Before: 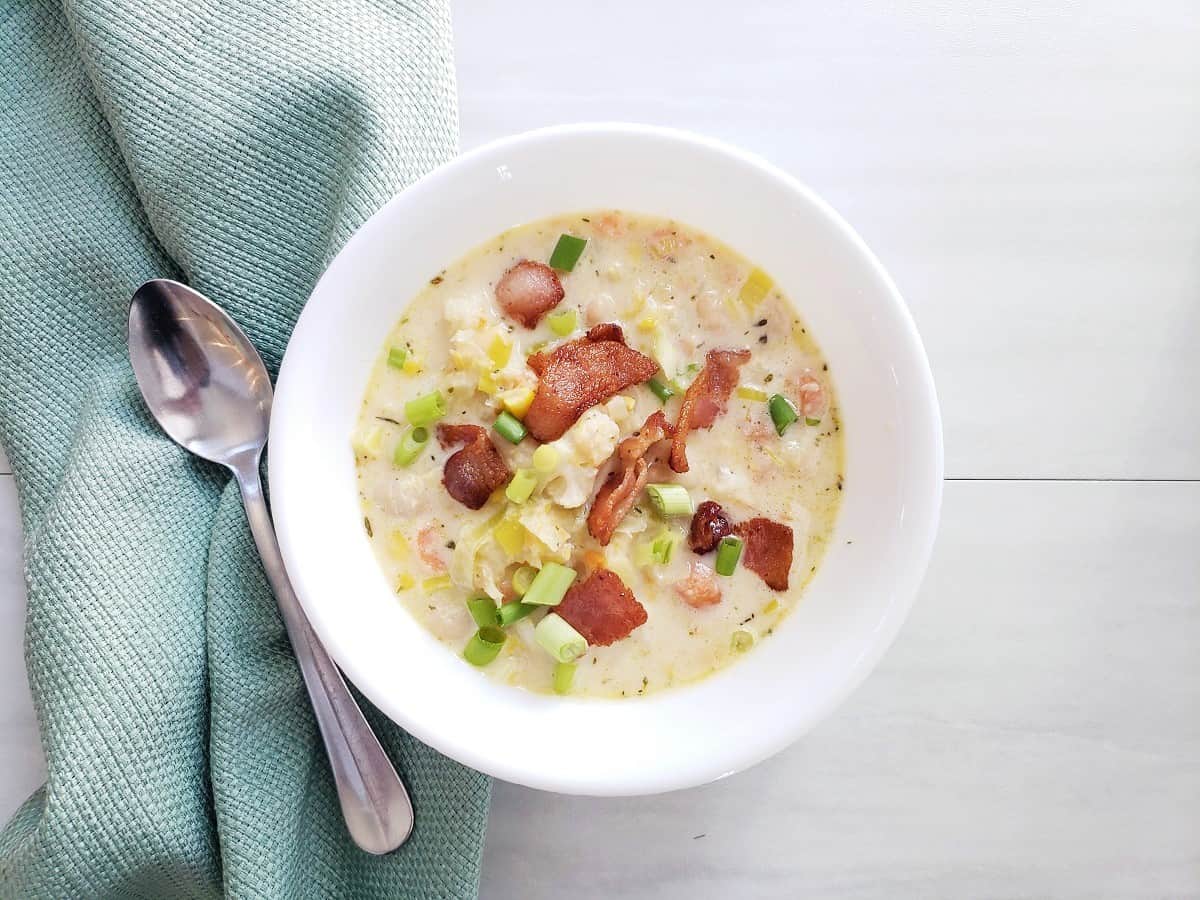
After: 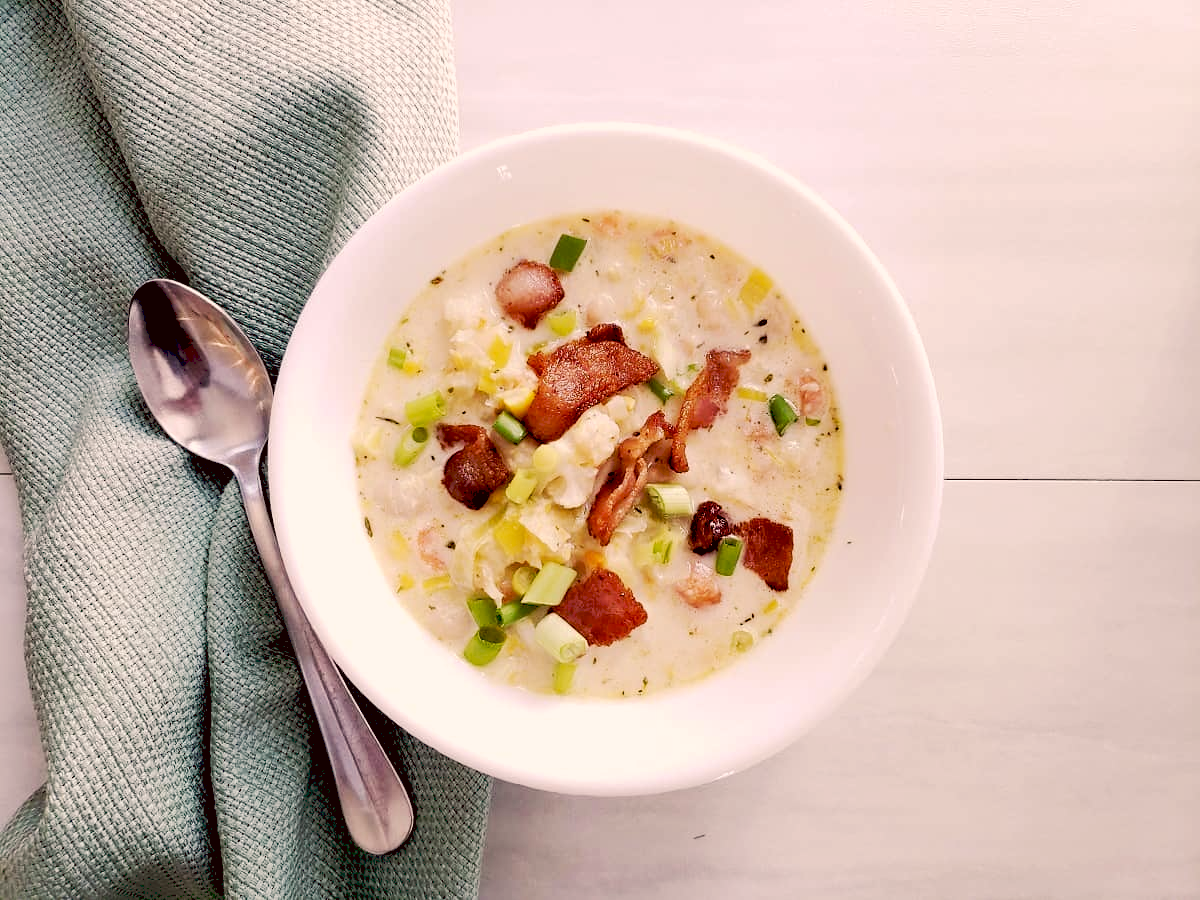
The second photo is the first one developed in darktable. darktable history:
exposure: black level correction 0.055, exposure -0.037 EV, compensate exposure bias true, compensate highlight preservation false
tone curve: curves: ch0 [(0, 0) (0.003, 0.156) (0.011, 0.156) (0.025, 0.157) (0.044, 0.164) (0.069, 0.172) (0.1, 0.181) (0.136, 0.191) (0.177, 0.214) (0.224, 0.245) (0.277, 0.285) (0.335, 0.333) (0.399, 0.387) (0.468, 0.471) (0.543, 0.556) (0.623, 0.648) (0.709, 0.734) (0.801, 0.809) (0.898, 0.891) (1, 1)], preserve colors none
color correction: highlights a* 10.23, highlights b* 9.75, shadows a* 8.17, shadows b* 7.79, saturation 0.815
